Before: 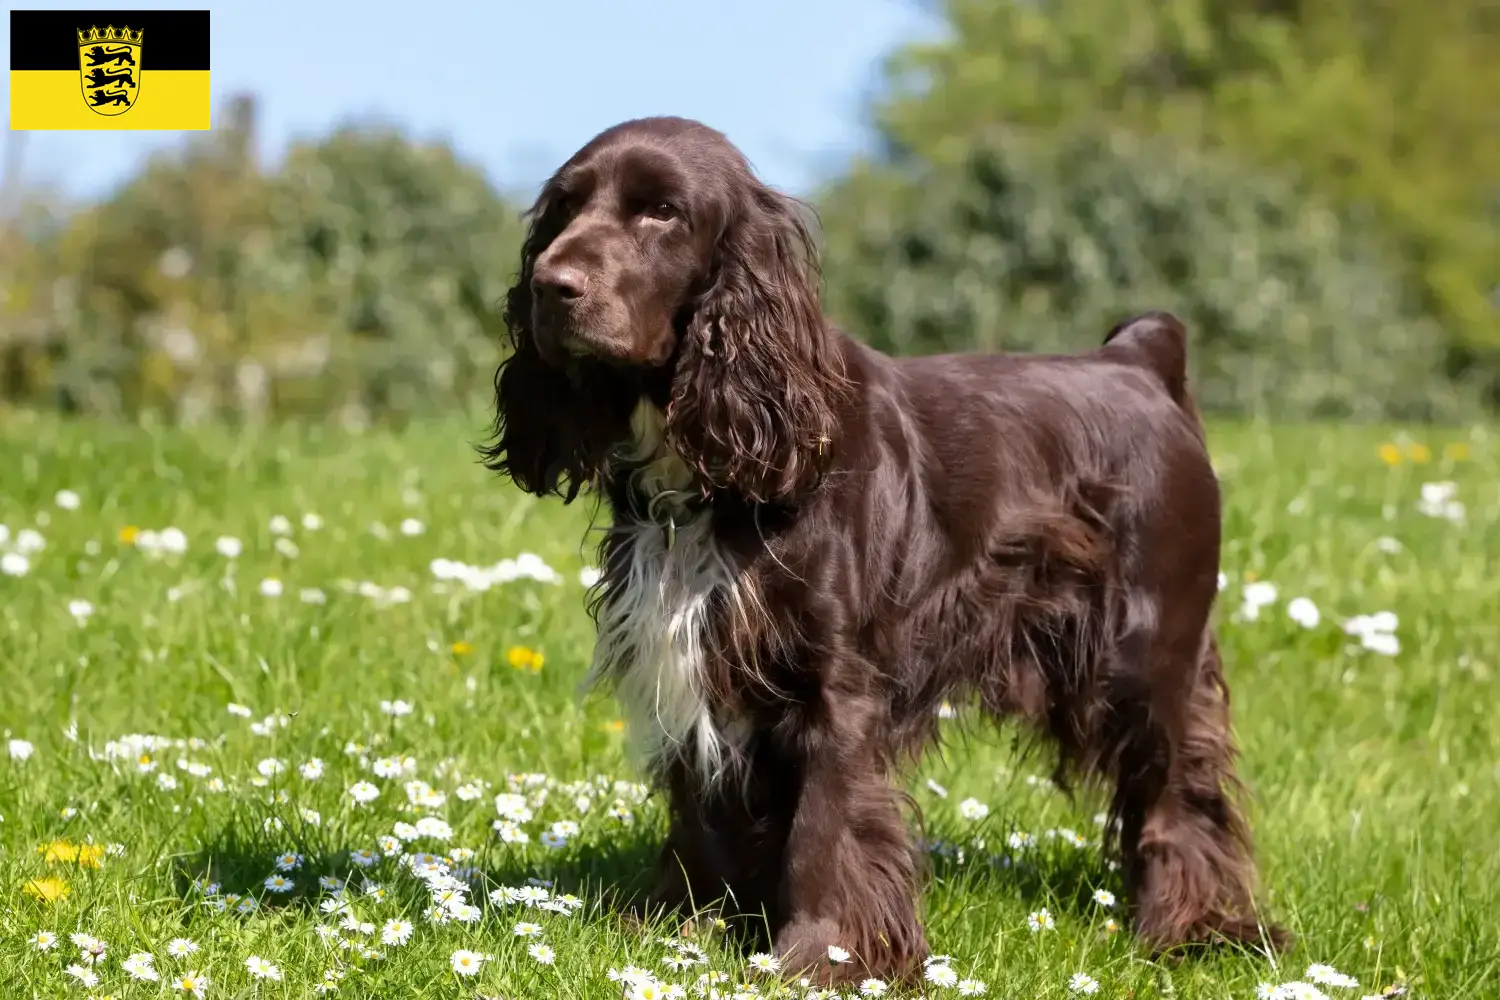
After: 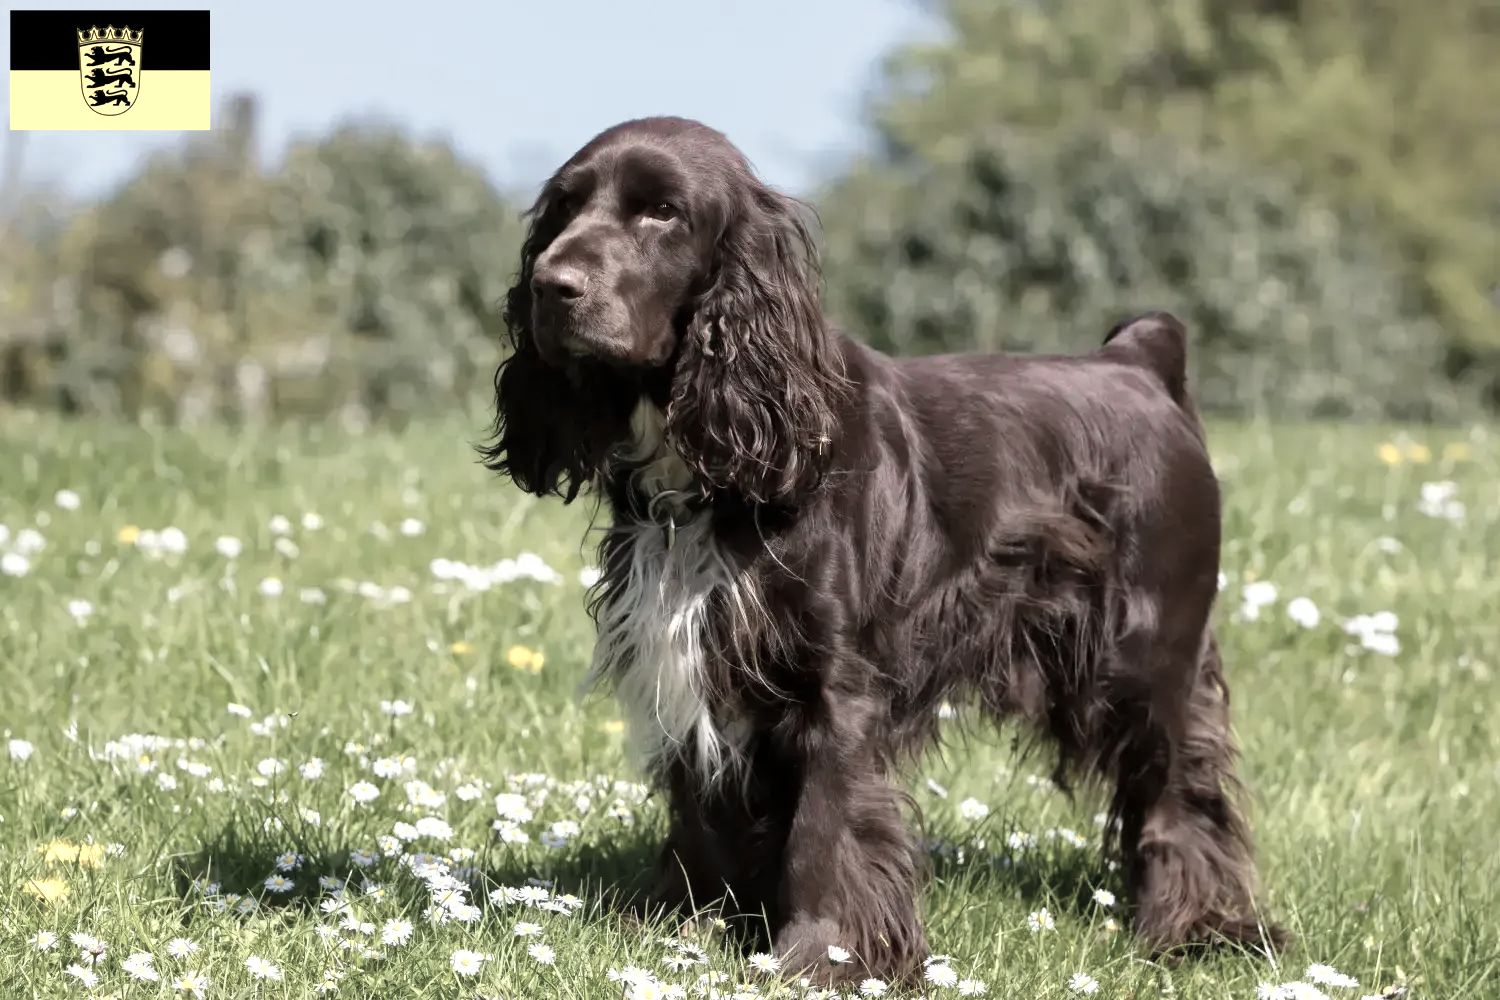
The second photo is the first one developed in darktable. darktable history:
exposure: exposure 0.02 EV, compensate highlight preservation false
color zones: curves: ch0 [(0, 0.6) (0.129, 0.585) (0.193, 0.596) (0.429, 0.5) (0.571, 0.5) (0.714, 0.5) (0.857, 0.5) (1, 0.6)]; ch1 [(0, 0.453) (0.112, 0.245) (0.213, 0.252) (0.429, 0.233) (0.571, 0.231) (0.683, 0.242) (0.857, 0.296) (1, 0.453)]
